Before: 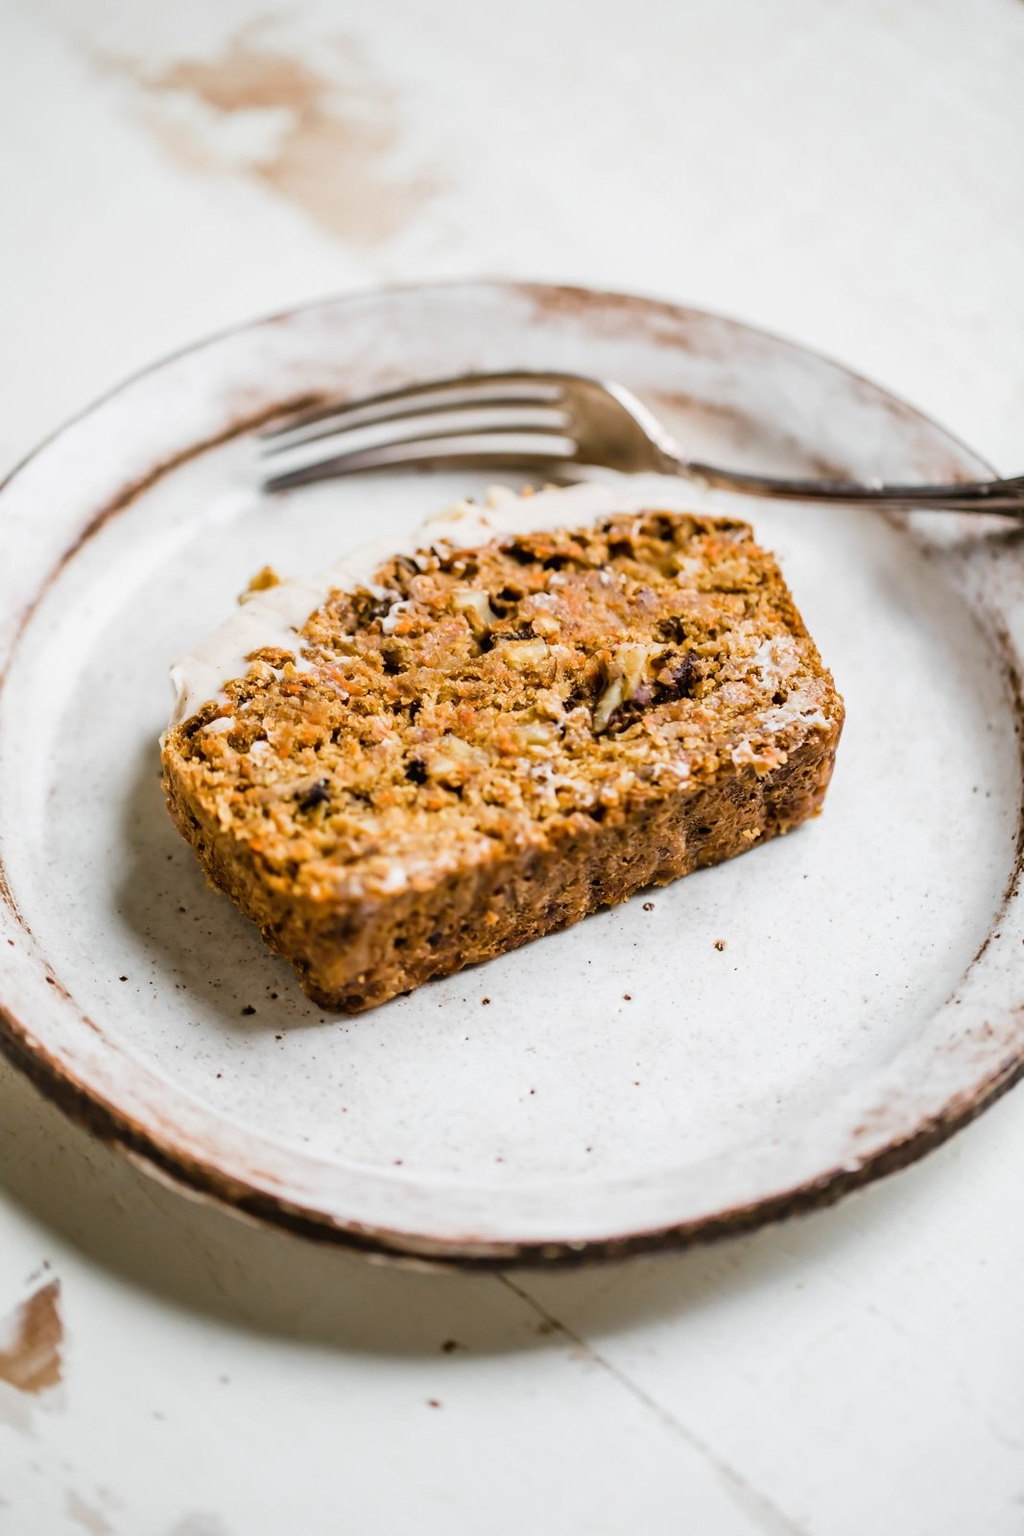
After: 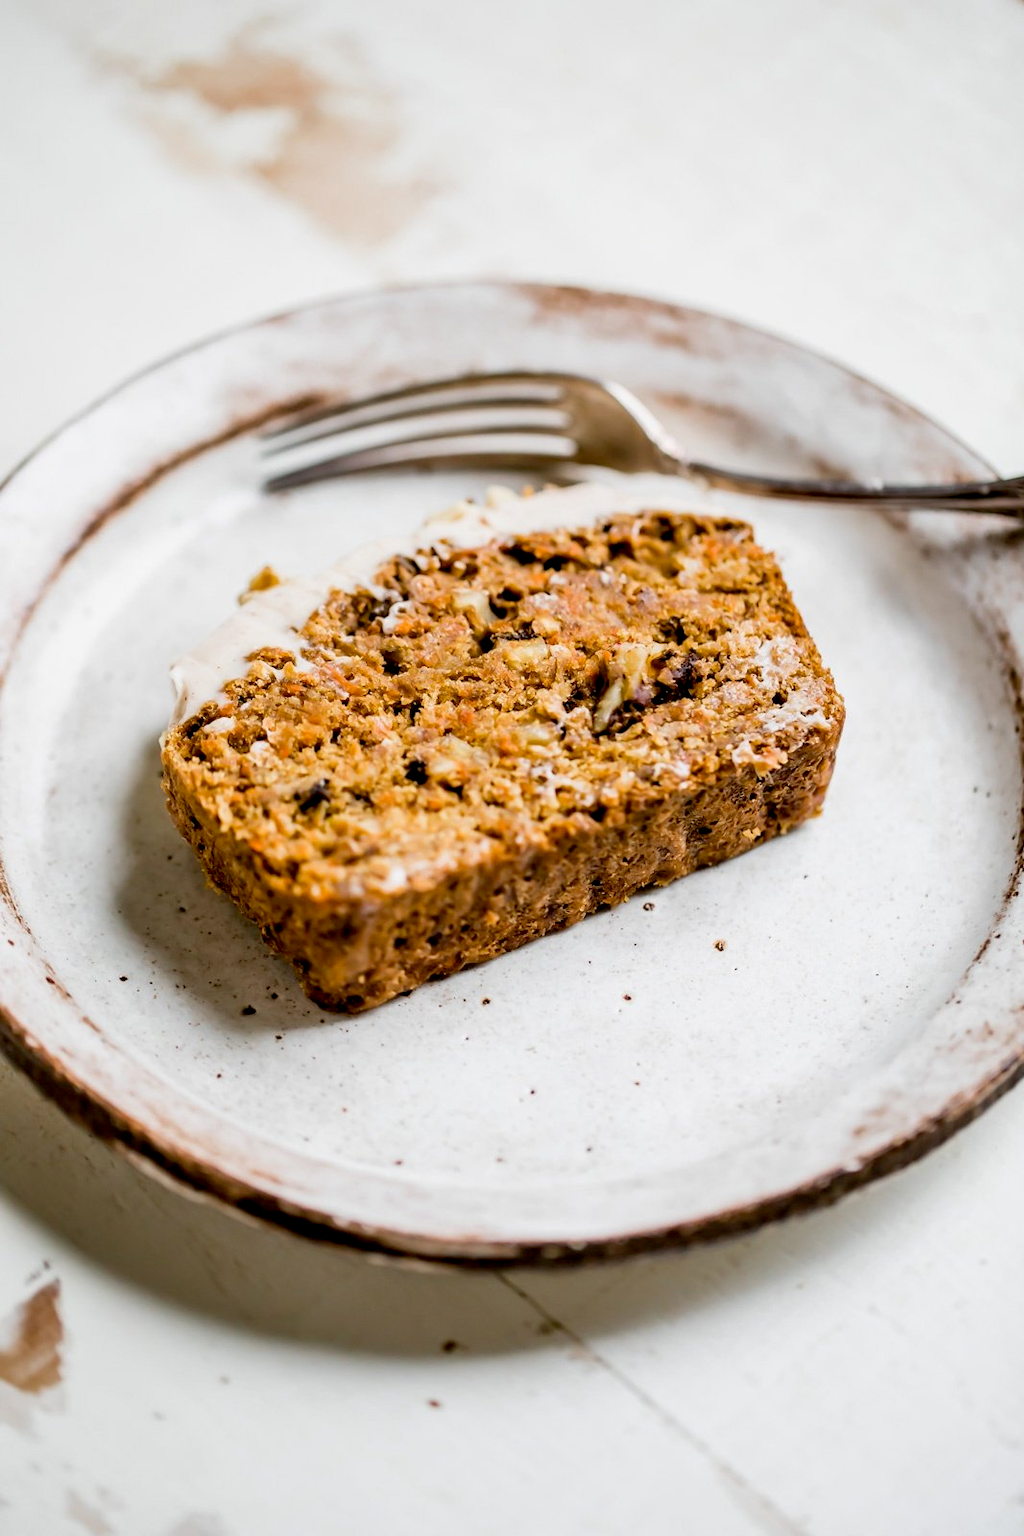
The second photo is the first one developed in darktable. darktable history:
exposure: black level correction 0.011, compensate highlight preservation false
rotate and perspective: automatic cropping original format, crop left 0, crop top 0
